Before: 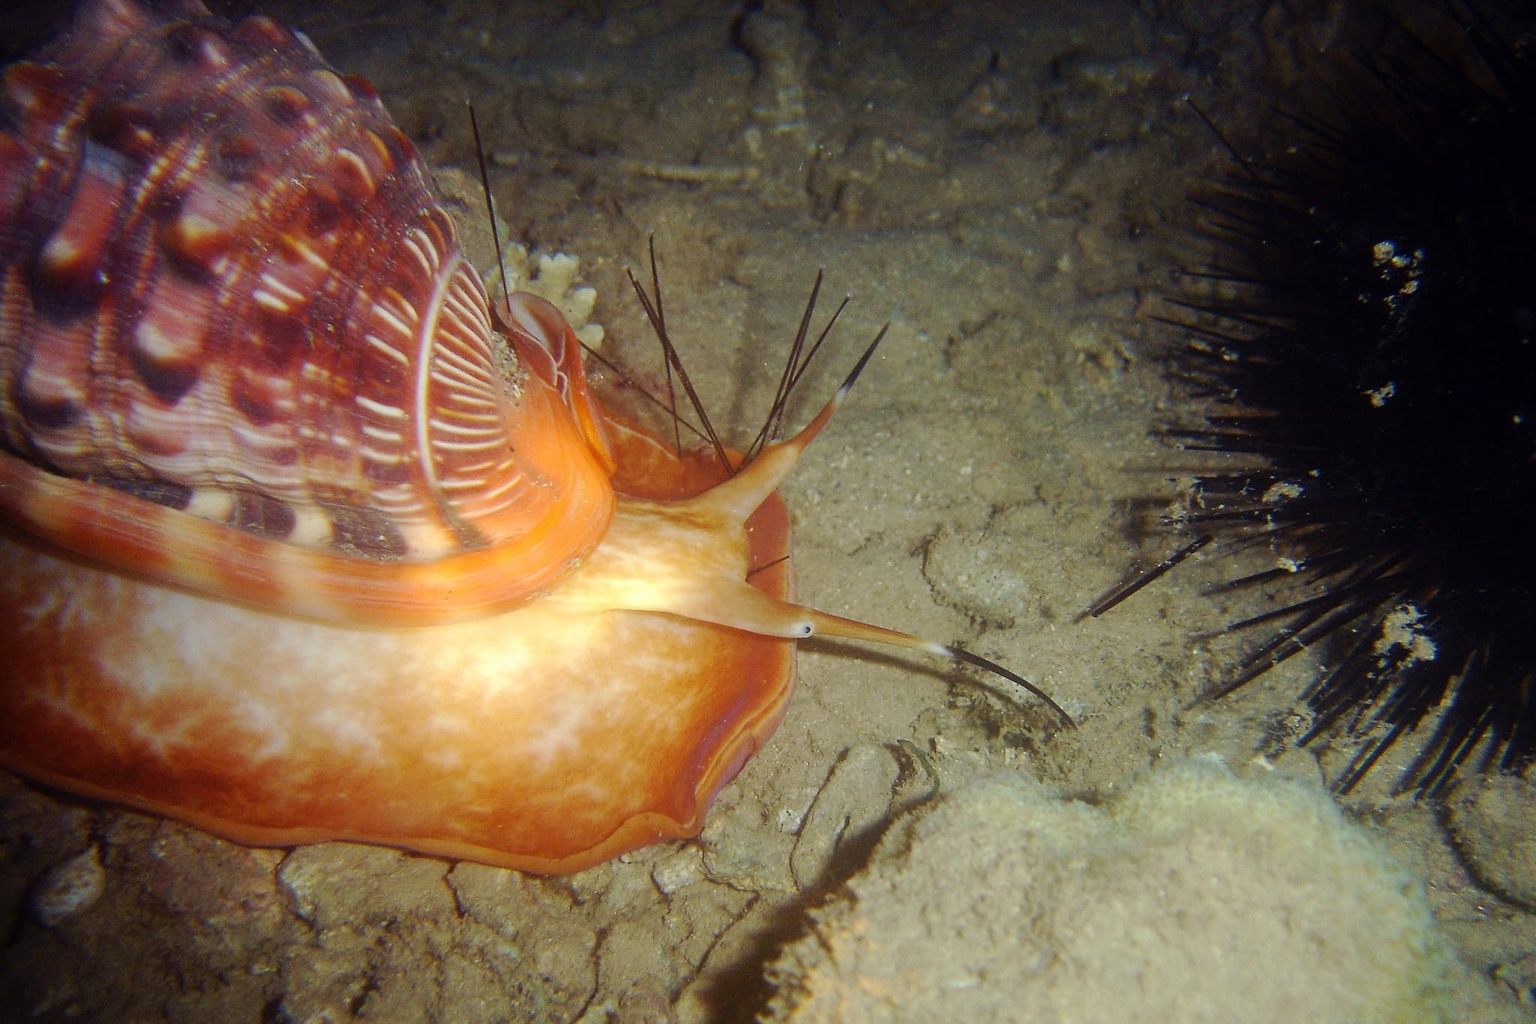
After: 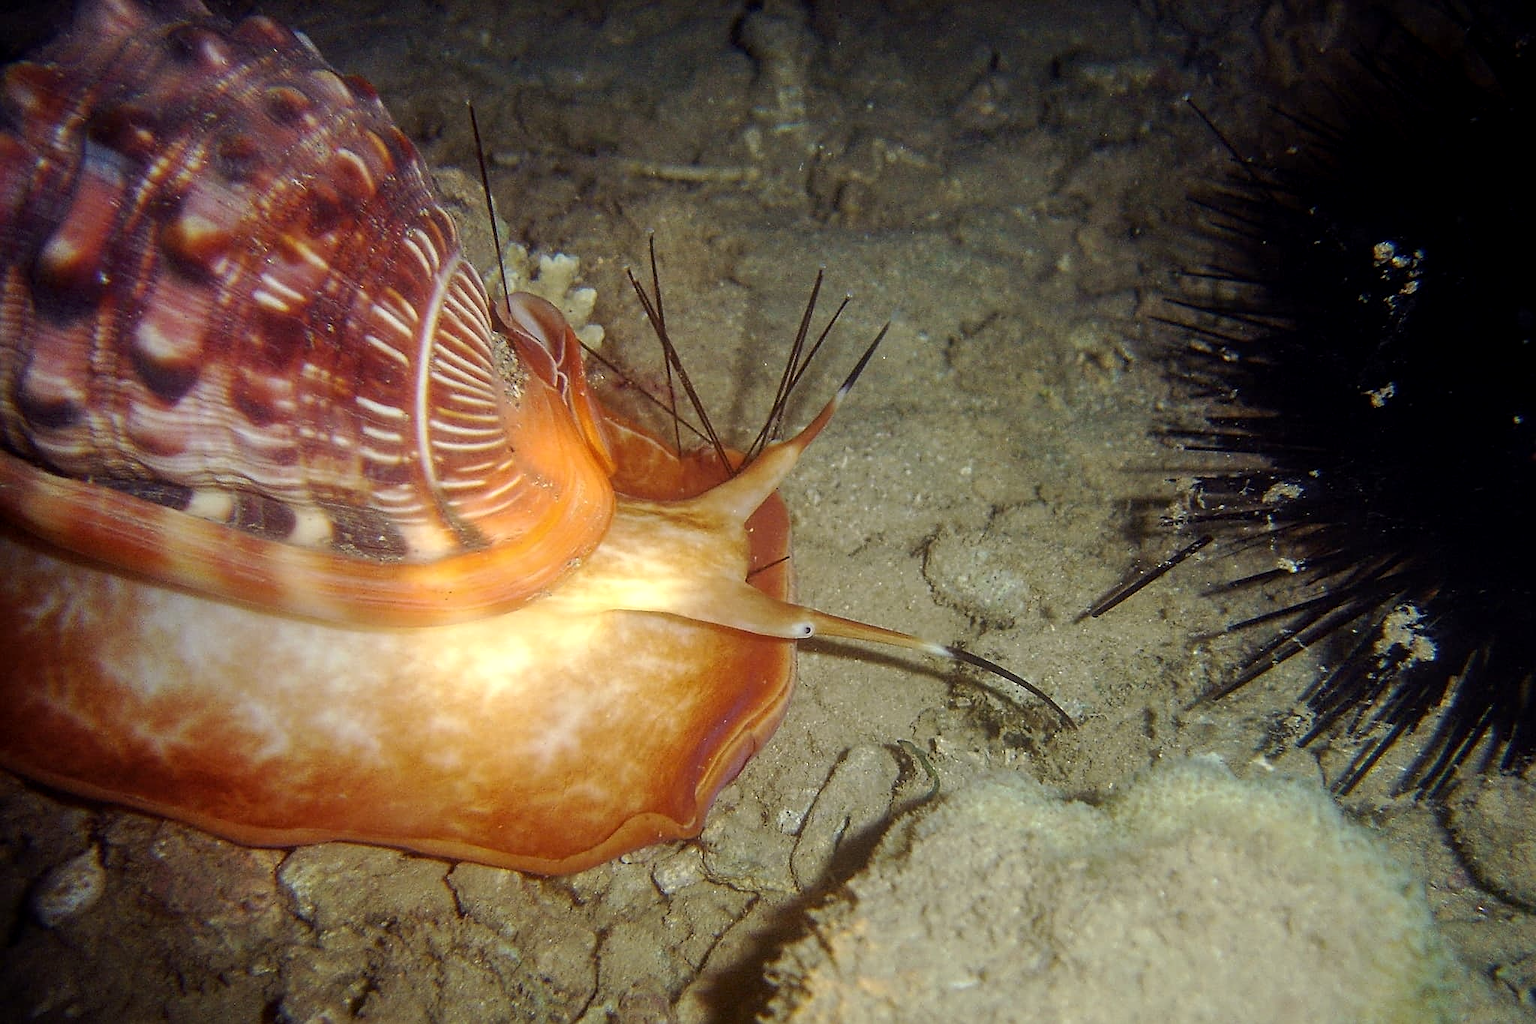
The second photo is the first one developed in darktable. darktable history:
rotate and perspective: automatic cropping off
sharpen: on, module defaults
local contrast: on, module defaults
base curve: curves: ch0 [(0, 0) (0.303, 0.277) (1, 1)]
